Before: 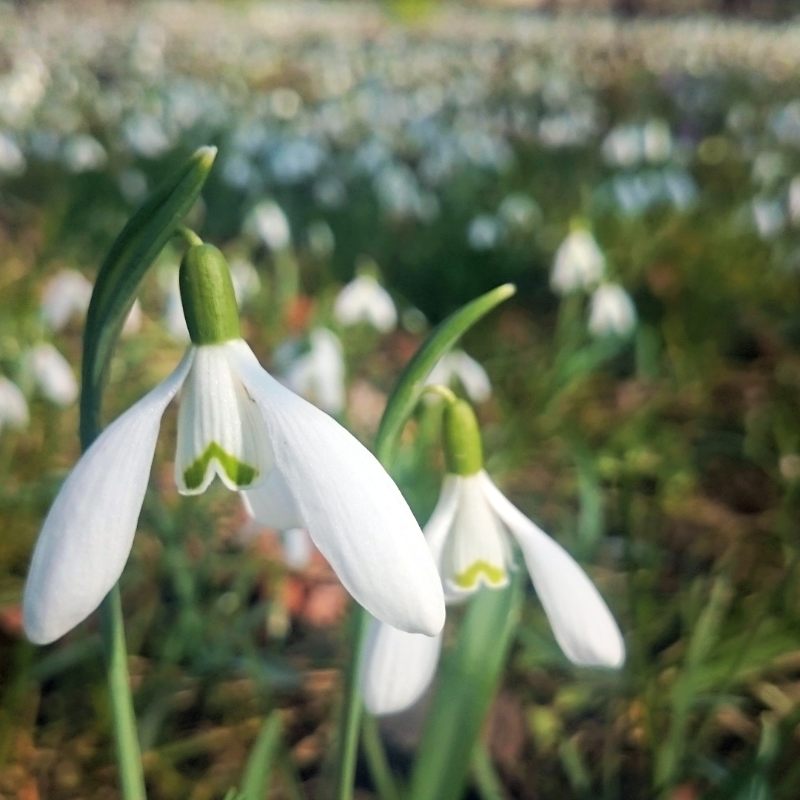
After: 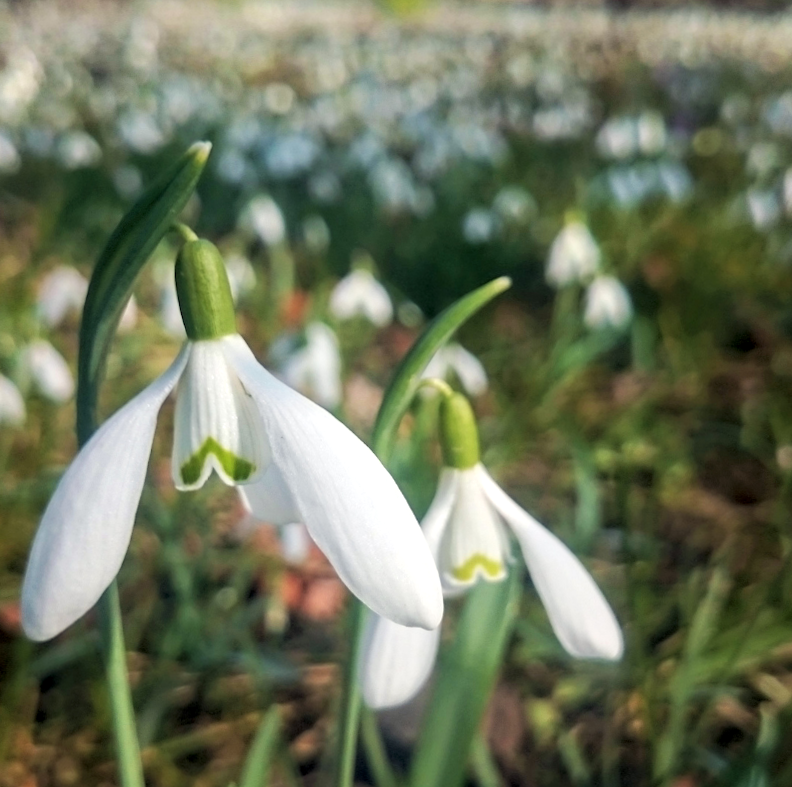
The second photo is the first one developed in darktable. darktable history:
rotate and perspective: rotation -0.45°, automatic cropping original format, crop left 0.008, crop right 0.992, crop top 0.012, crop bottom 0.988
local contrast: on, module defaults
